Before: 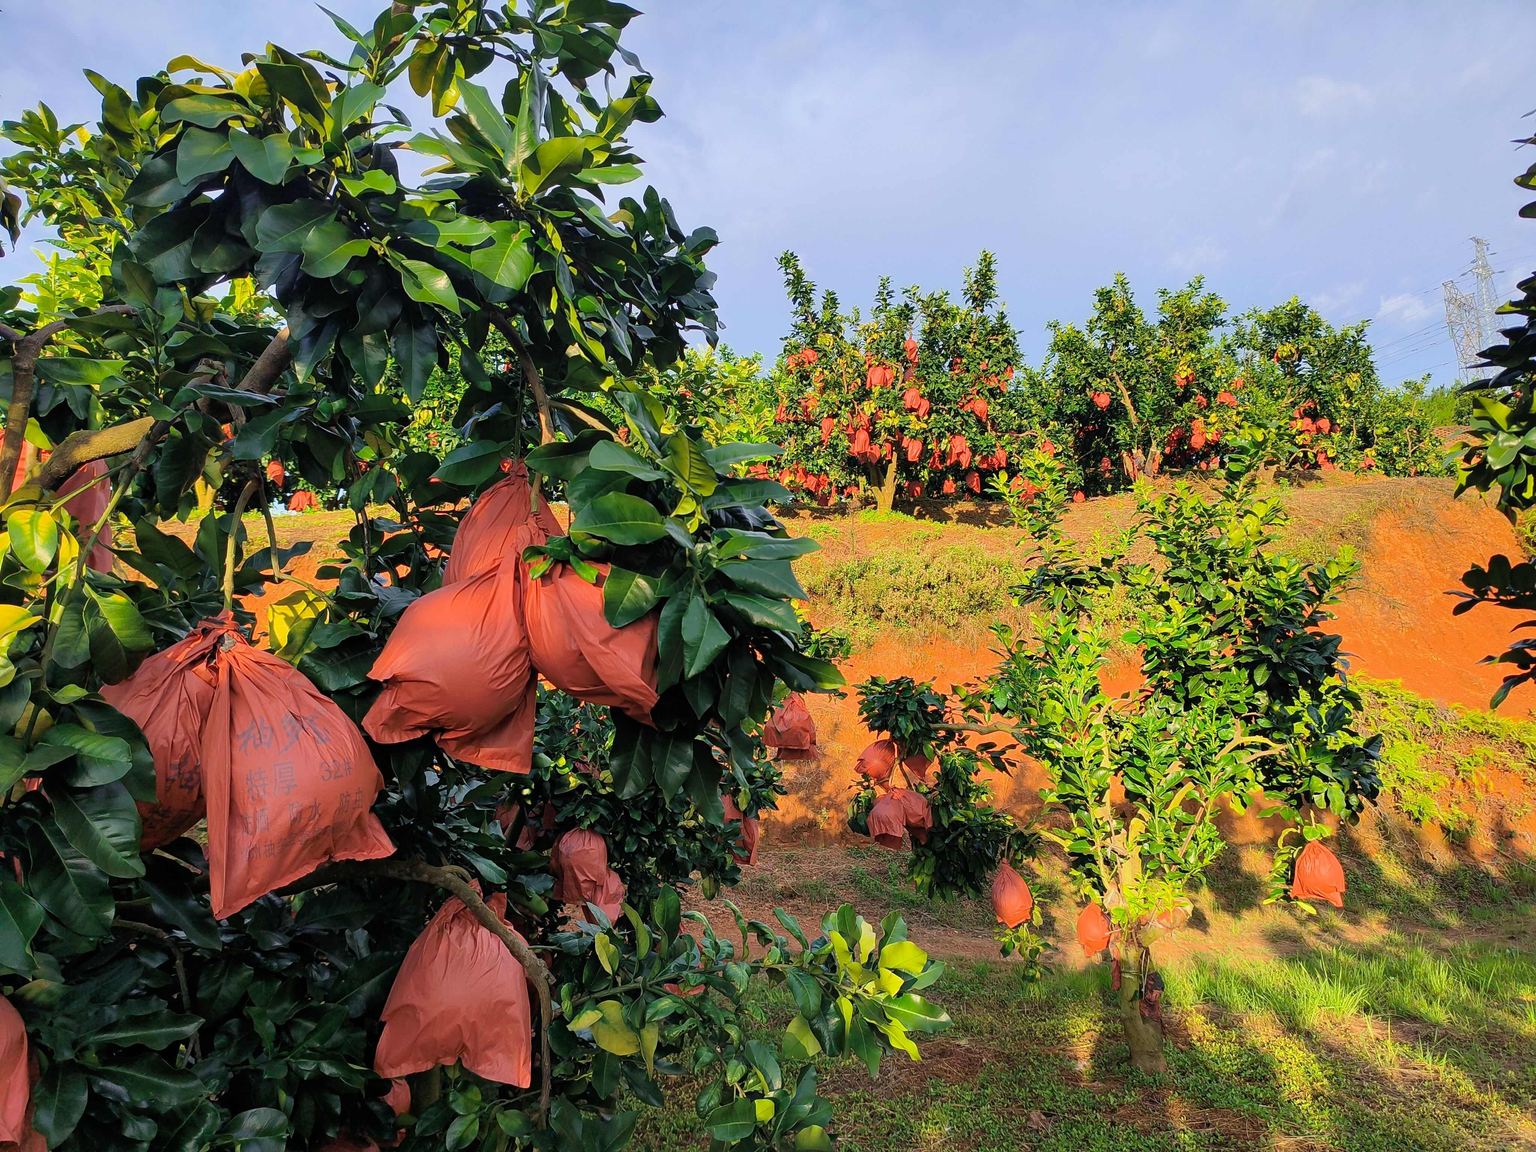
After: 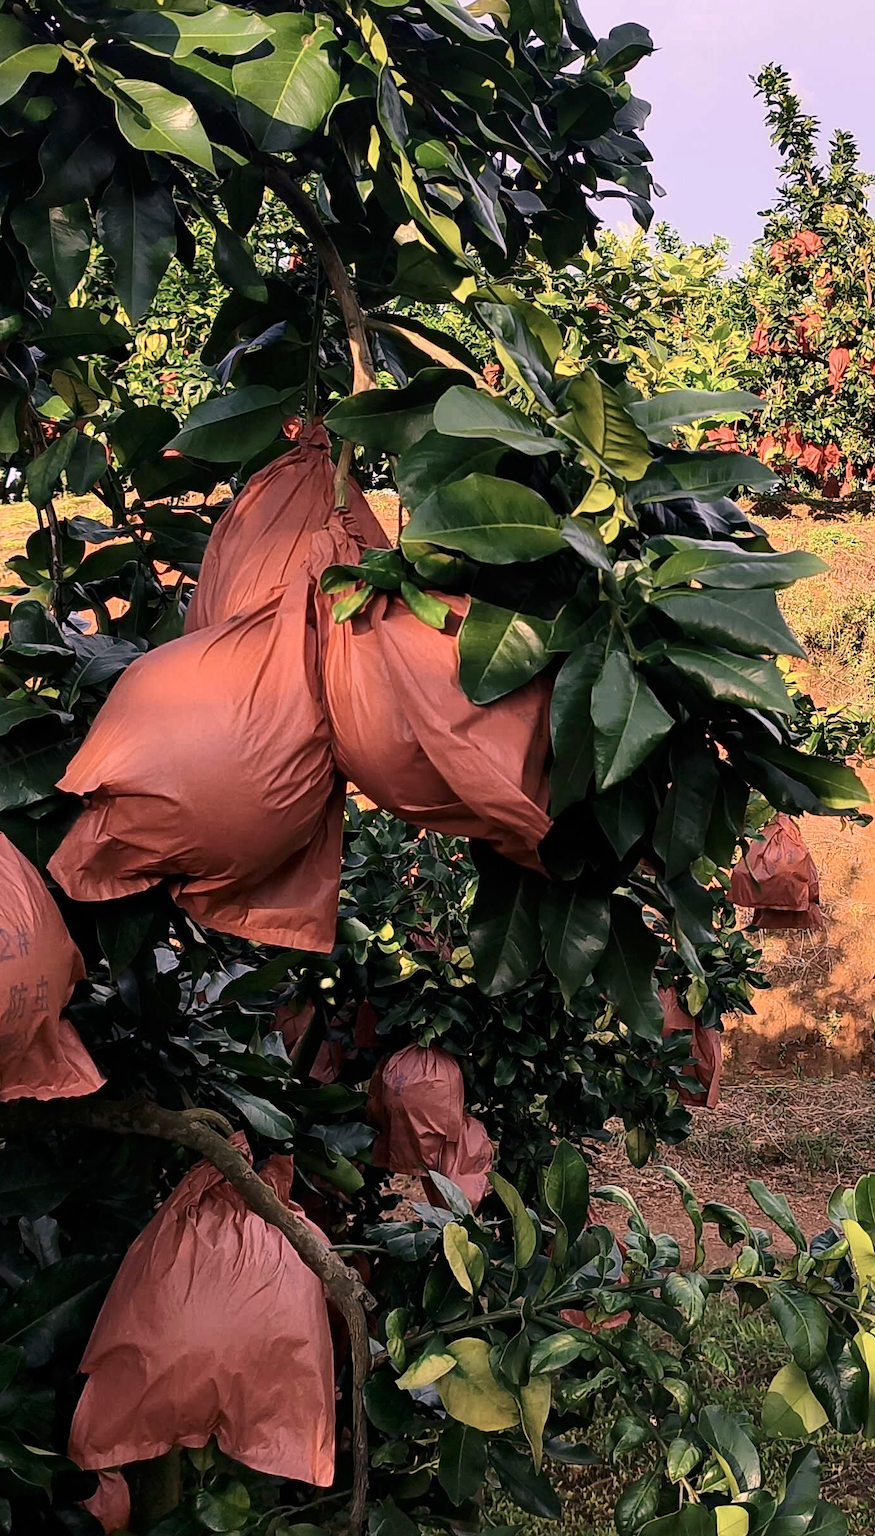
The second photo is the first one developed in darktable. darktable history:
contrast brightness saturation: contrast 0.25, saturation -0.31
color correction: highlights a* 12.23, highlights b* 5.41
crop and rotate: left 21.77%, top 18.528%, right 44.676%, bottom 2.997%
white balance: red 0.976, blue 1.04
